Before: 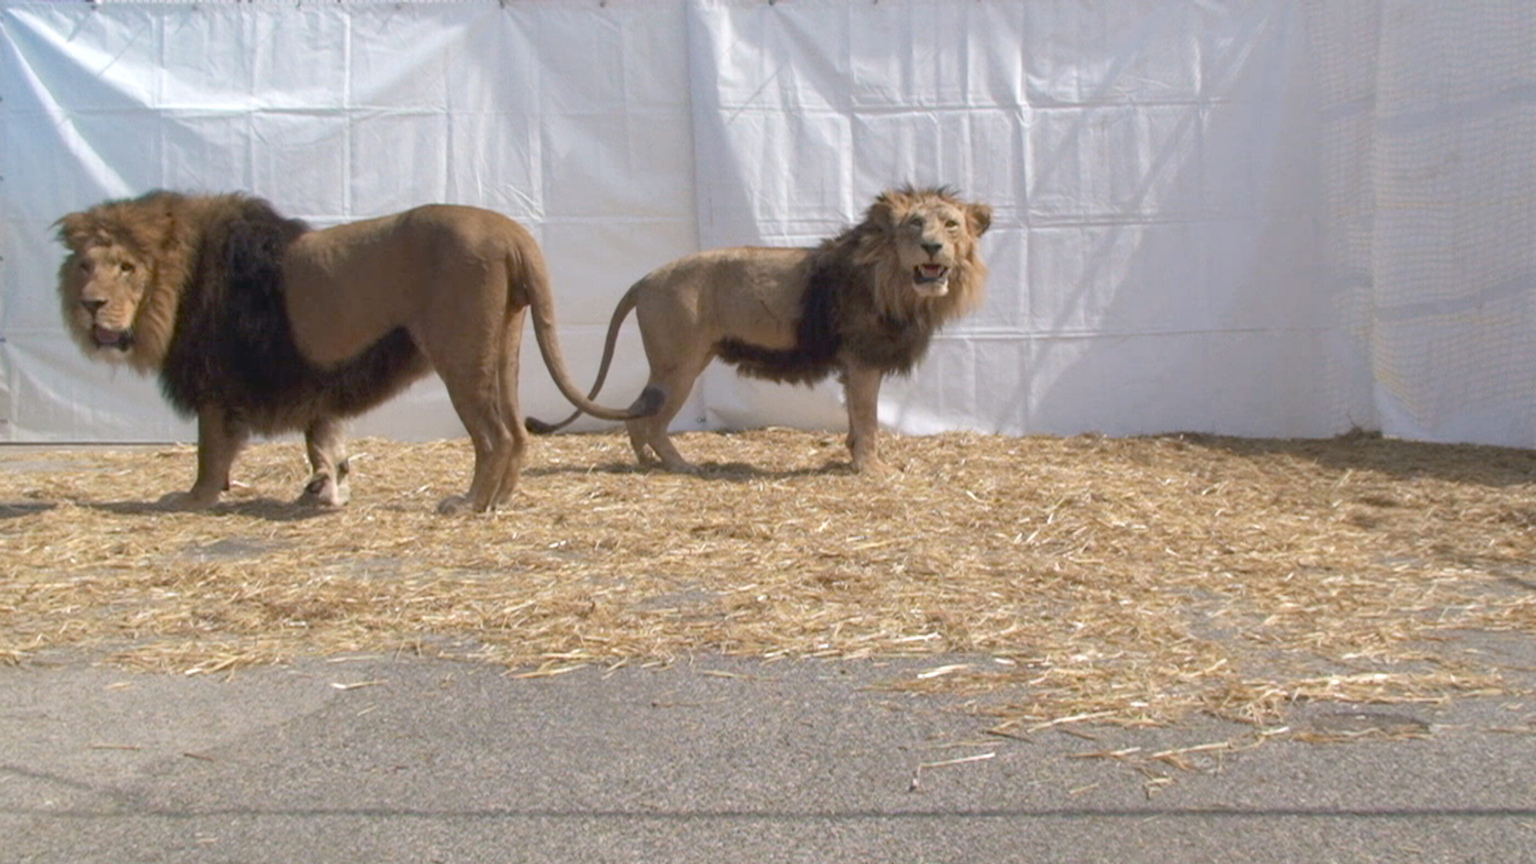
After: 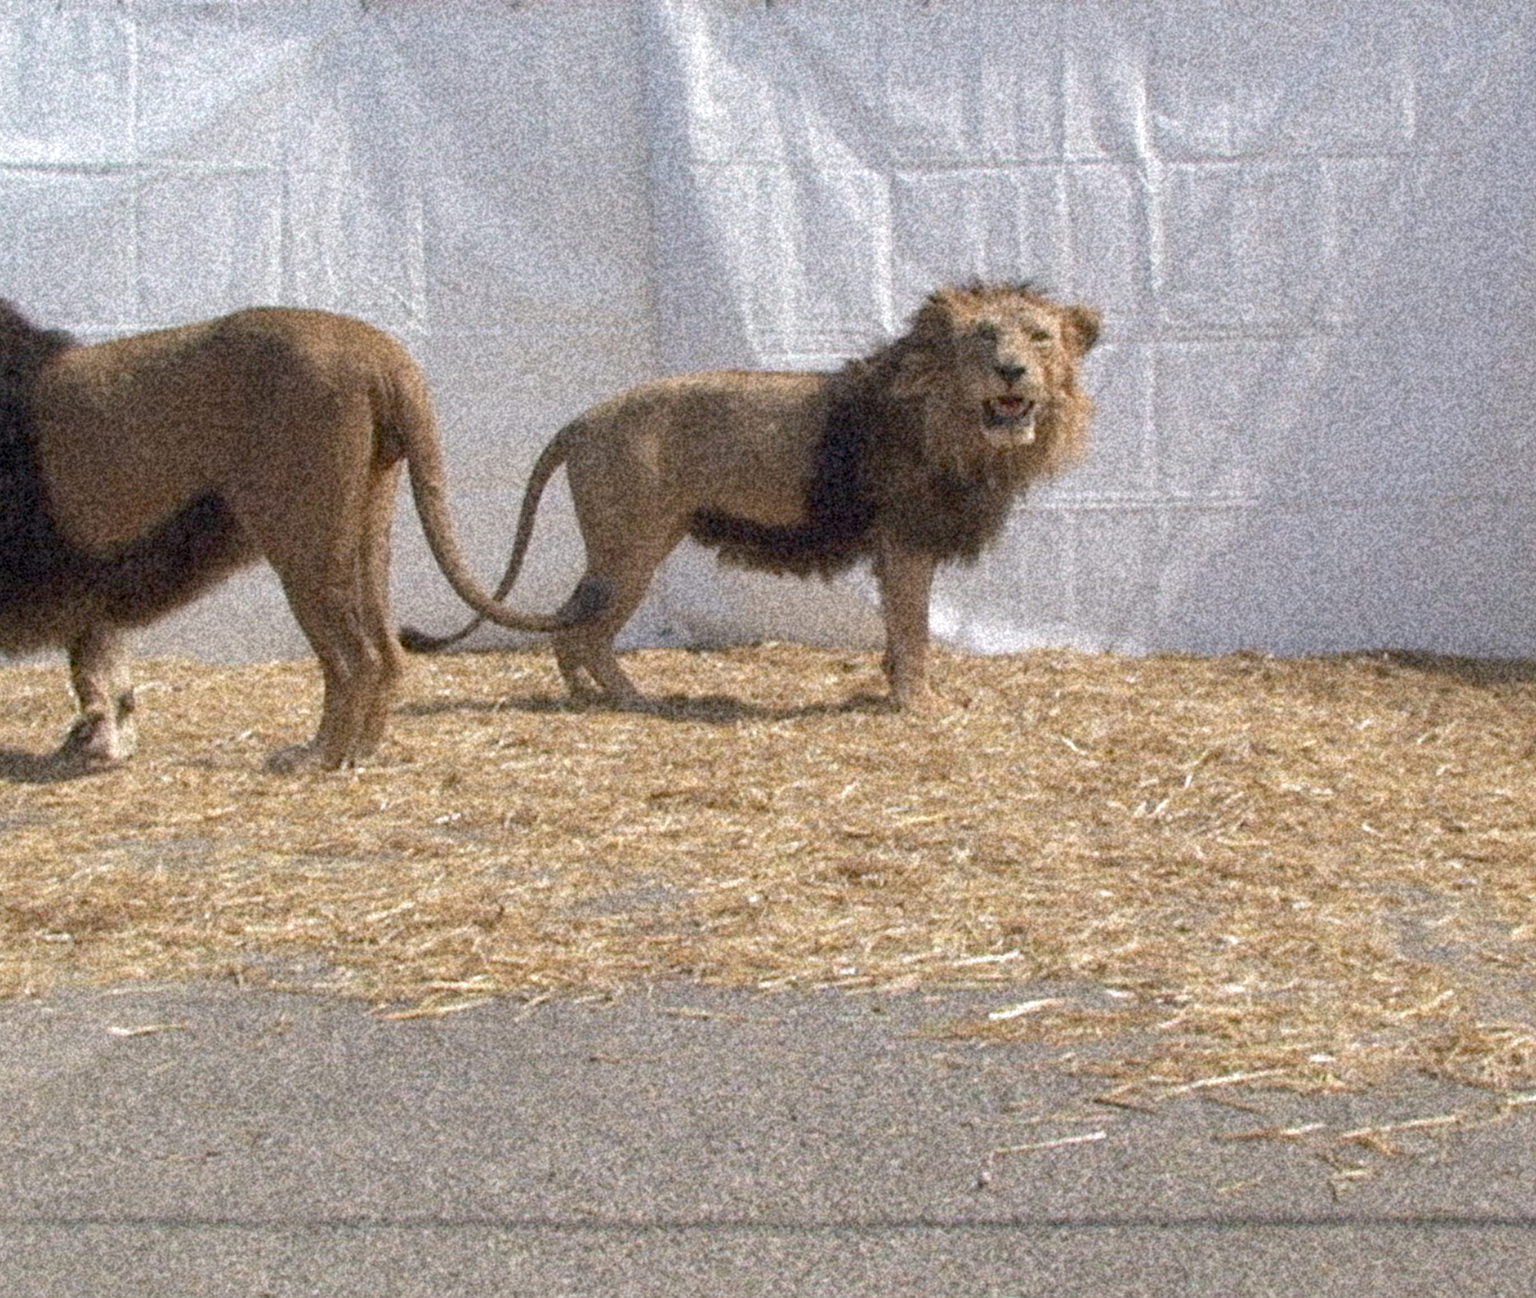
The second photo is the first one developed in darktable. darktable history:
crop: left 16.899%, right 16.556%
grain: coarseness 46.9 ISO, strength 50.21%, mid-tones bias 0%
